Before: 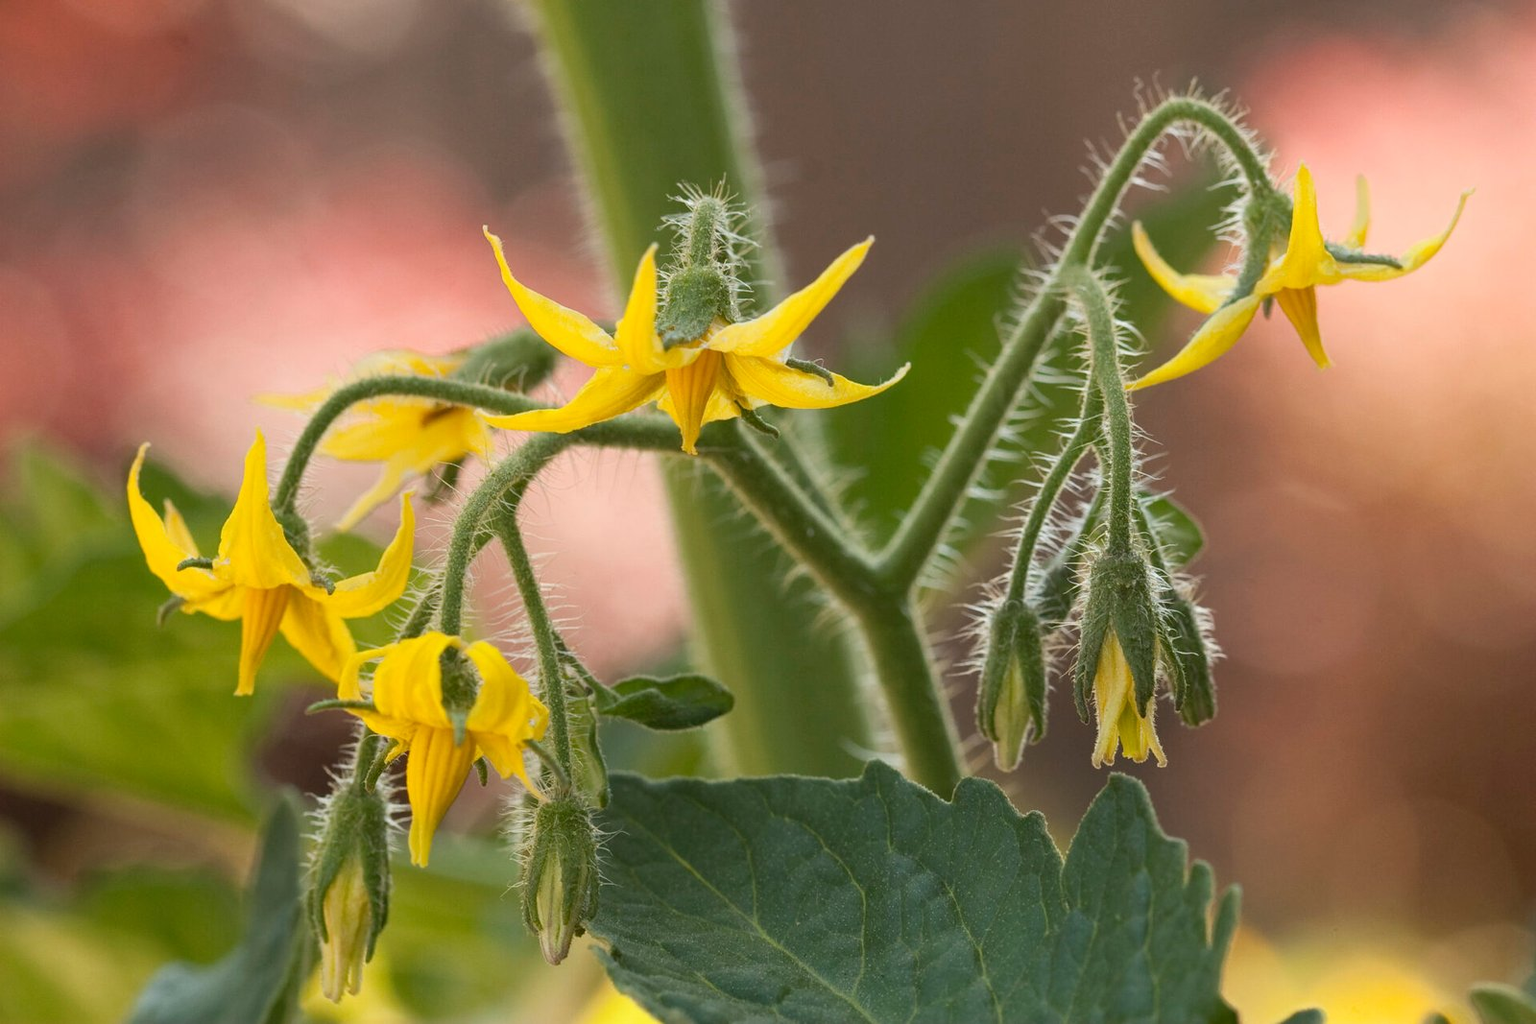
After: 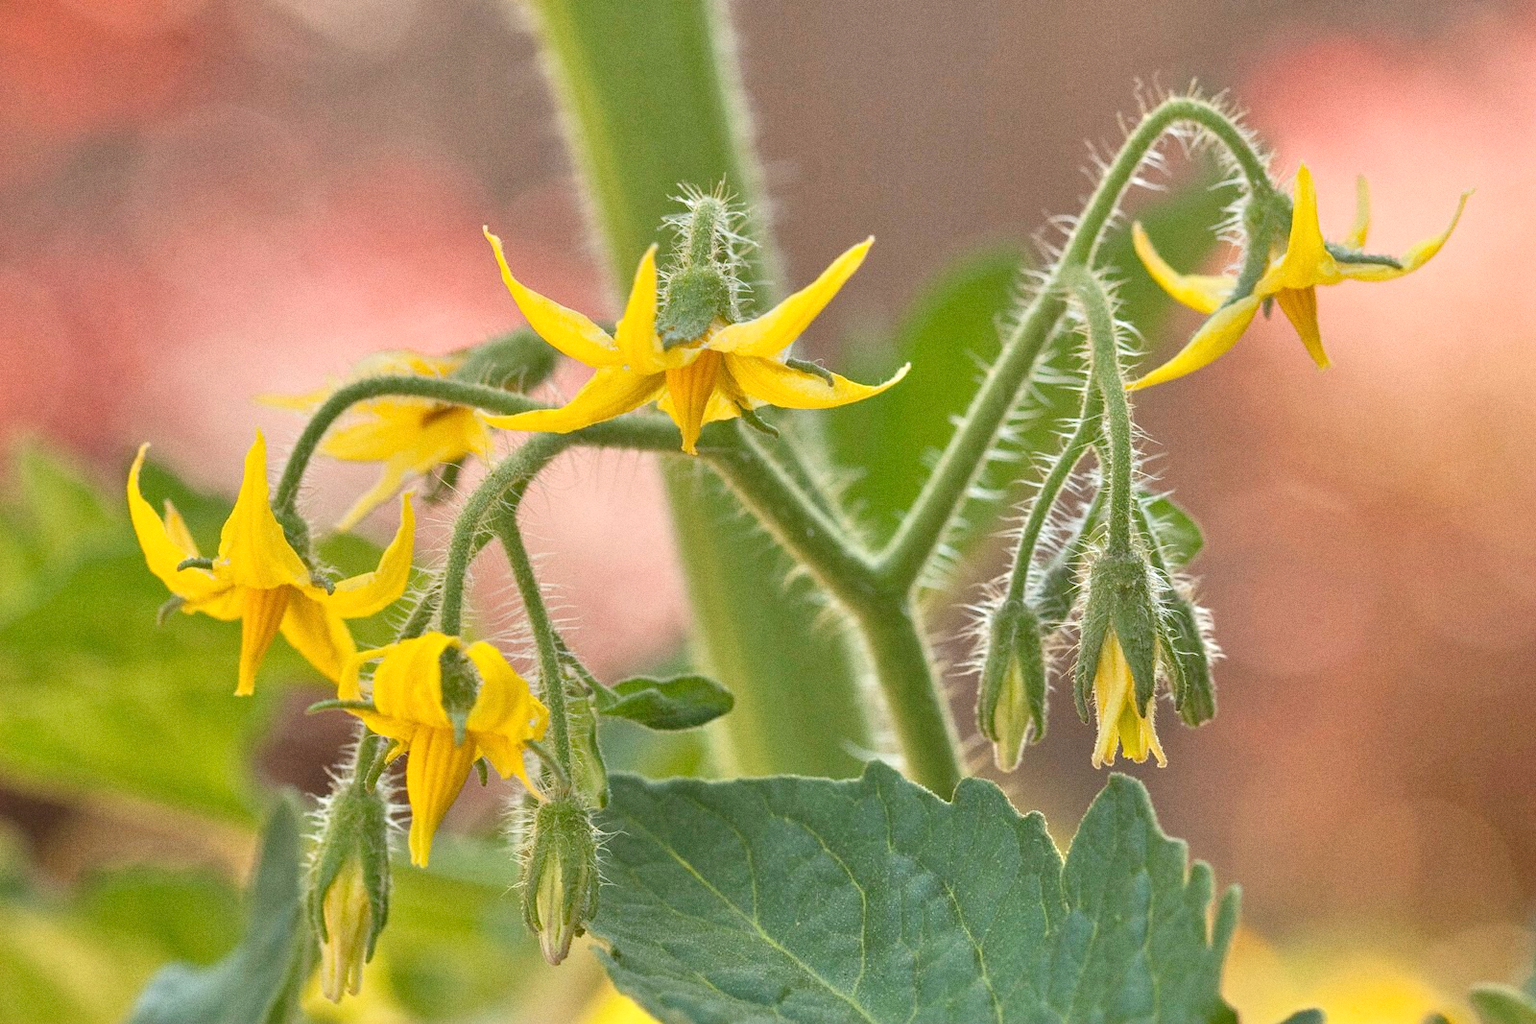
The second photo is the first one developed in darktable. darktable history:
tone equalizer: -7 EV 0.15 EV, -6 EV 0.6 EV, -5 EV 1.15 EV, -4 EV 1.33 EV, -3 EV 1.15 EV, -2 EV 0.6 EV, -1 EV 0.15 EV, mask exposure compensation -0.5 EV
grain: coarseness 3.21 ISO
